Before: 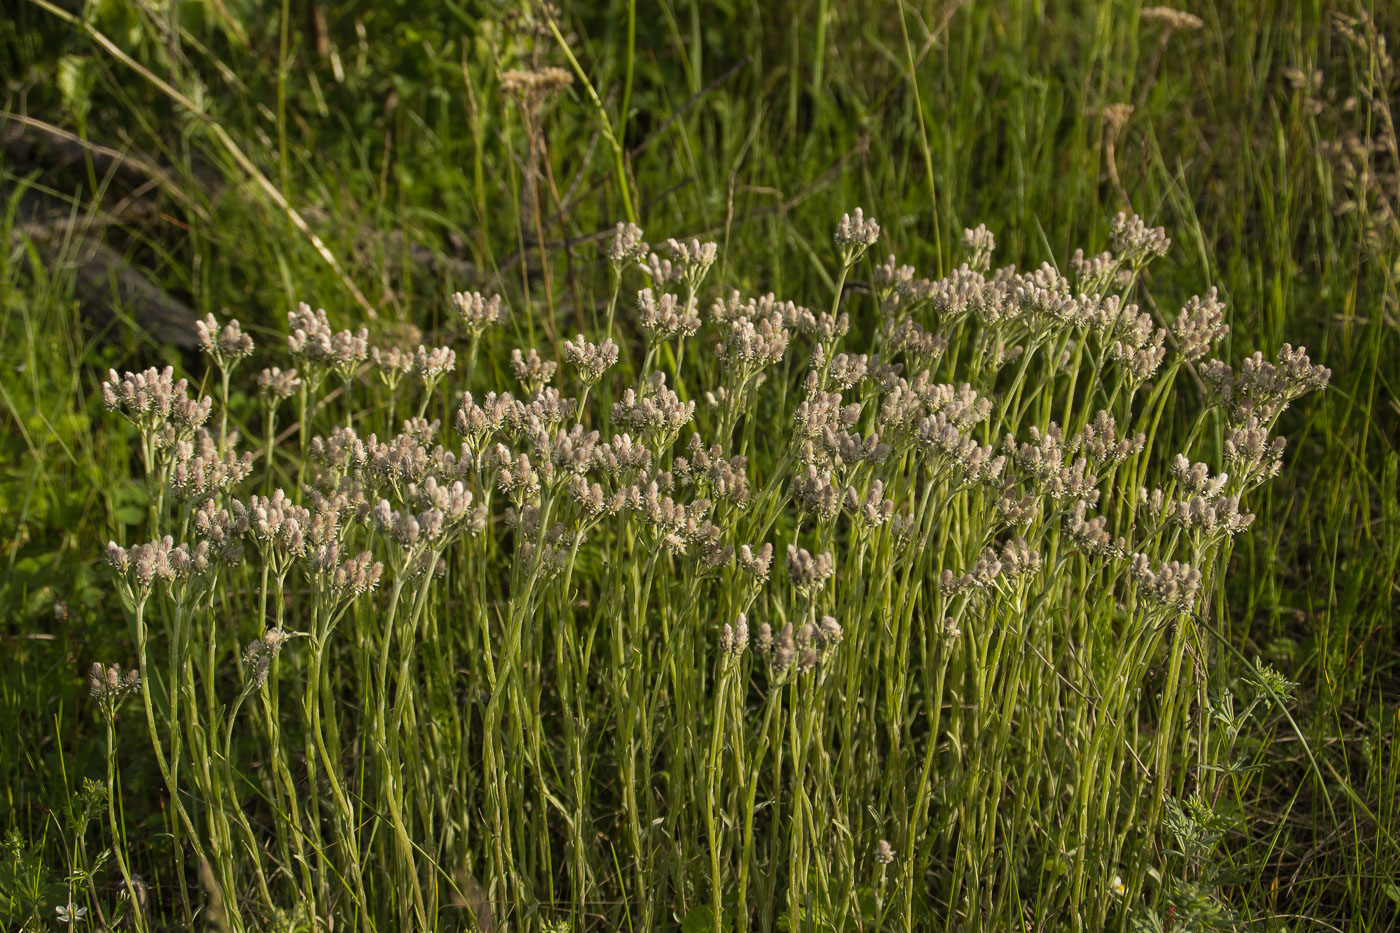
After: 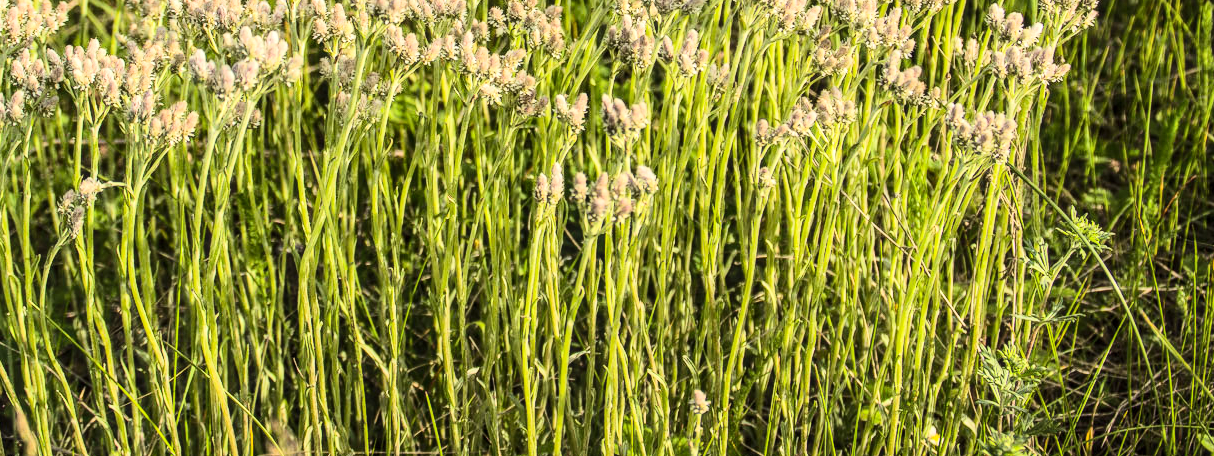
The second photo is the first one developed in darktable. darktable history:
tone equalizer: -7 EV 0.164 EV, -6 EV 0.588 EV, -5 EV 1.12 EV, -4 EV 1.34 EV, -3 EV 1.16 EV, -2 EV 0.6 EV, -1 EV 0.147 EV, edges refinement/feathering 500, mask exposure compensation -1.57 EV, preserve details no
local contrast: on, module defaults
crop and rotate: left 13.273%, top 48.386%, bottom 2.714%
contrast brightness saturation: contrast 0.195, brightness 0.15, saturation 0.139
